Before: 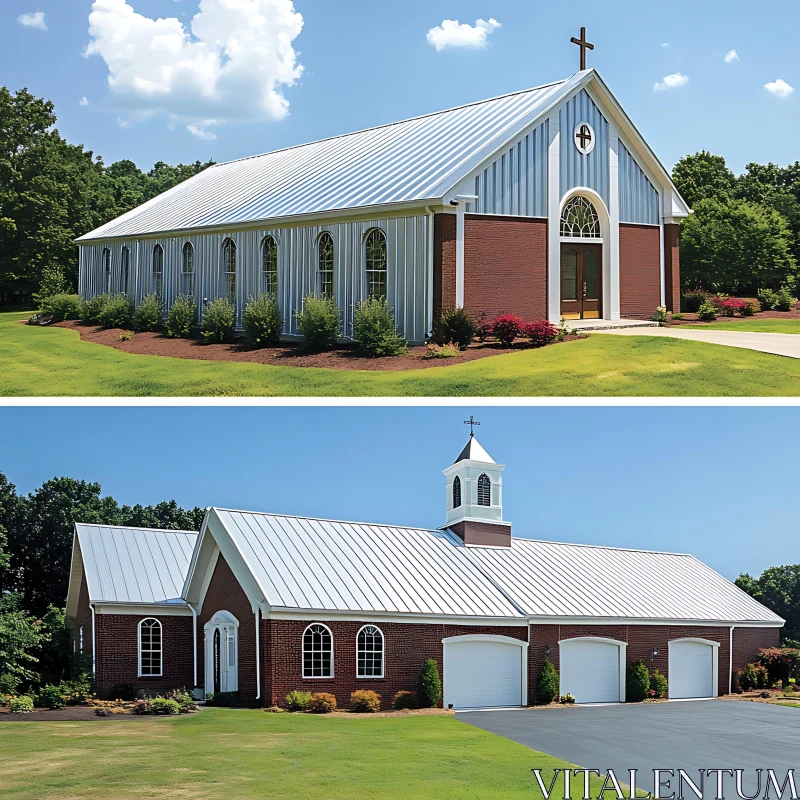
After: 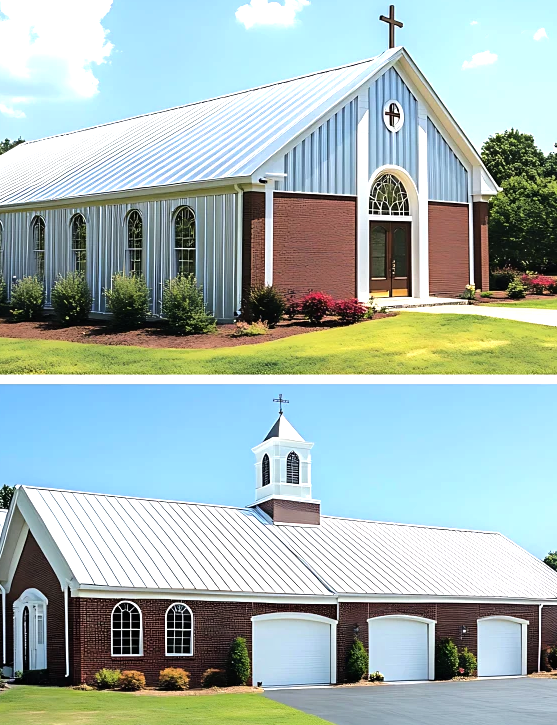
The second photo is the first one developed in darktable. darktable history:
crop and rotate: left 23.964%, top 2.845%, right 6.325%, bottom 6.513%
tone equalizer: -8 EV -0.774 EV, -7 EV -0.693 EV, -6 EV -0.619 EV, -5 EV -0.416 EV, -3 EV 0.369 EV, -2 EV 0.6 EV, -1 EV 0.684 EV, +0 EV 0.765 EV, mask exposure compensation -0.496 EV
